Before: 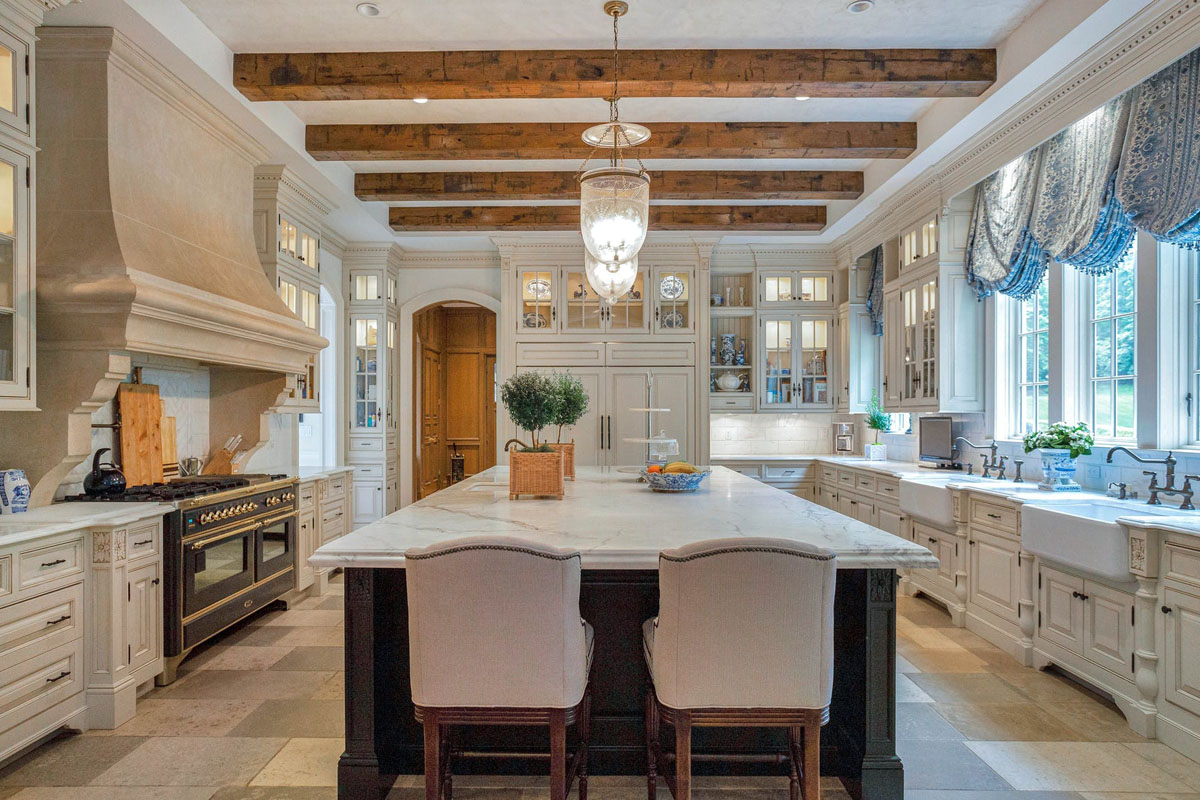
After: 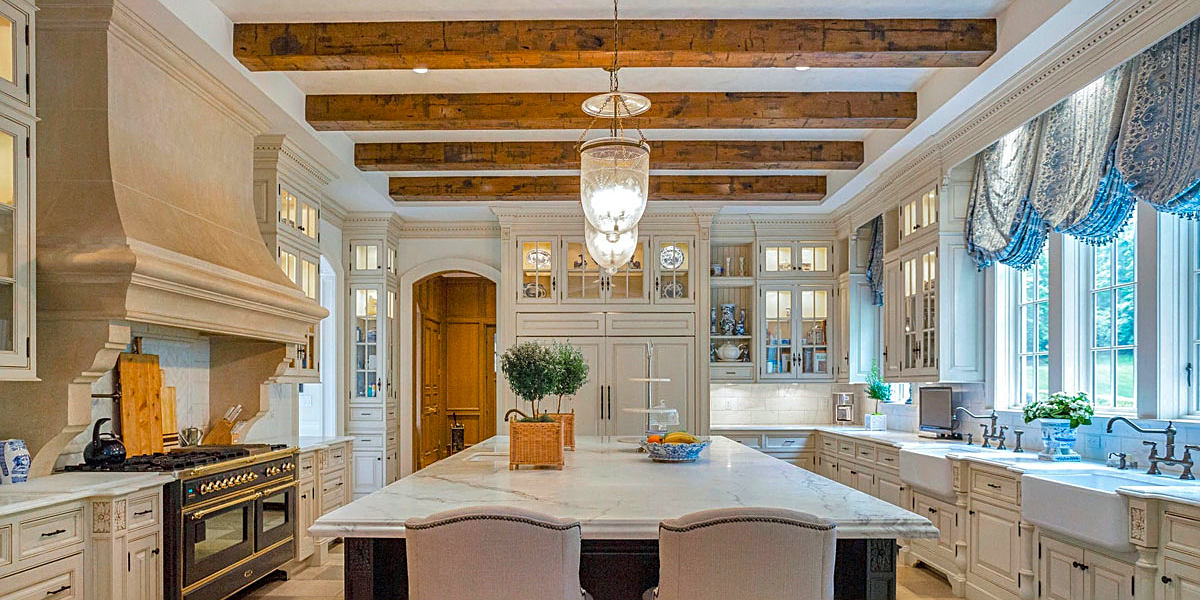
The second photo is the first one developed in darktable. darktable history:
sharpen: on, module defaults
color balance rgb: perceptual saturation grading › global saturation 20%, global vibrance 20%
crop: top 3.857%, bottom 21.132%
